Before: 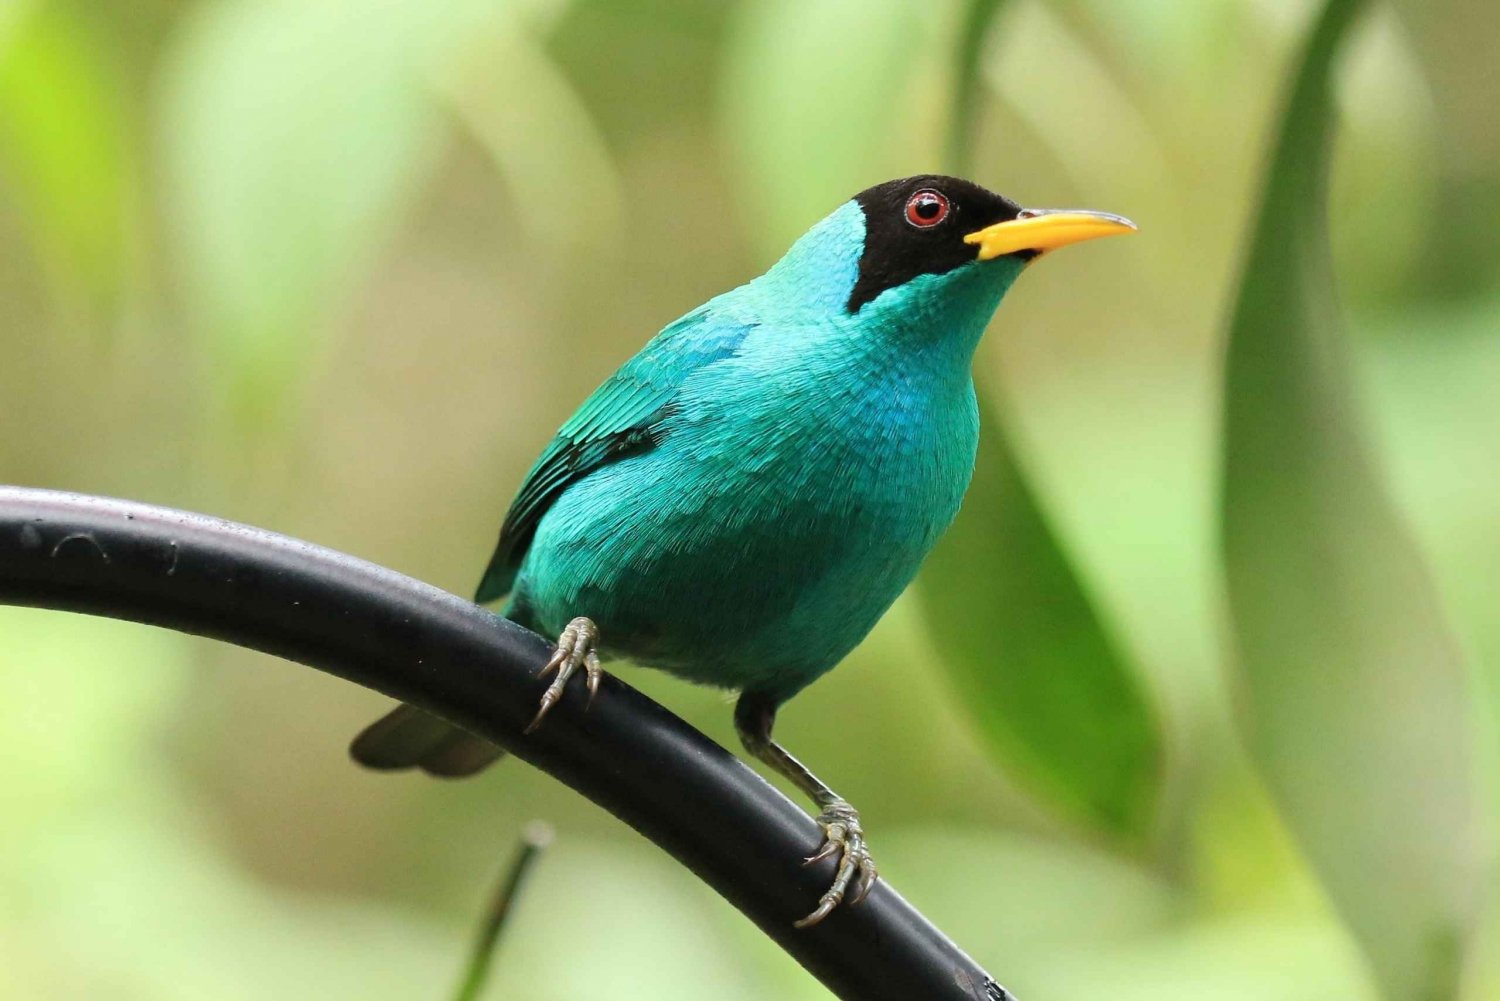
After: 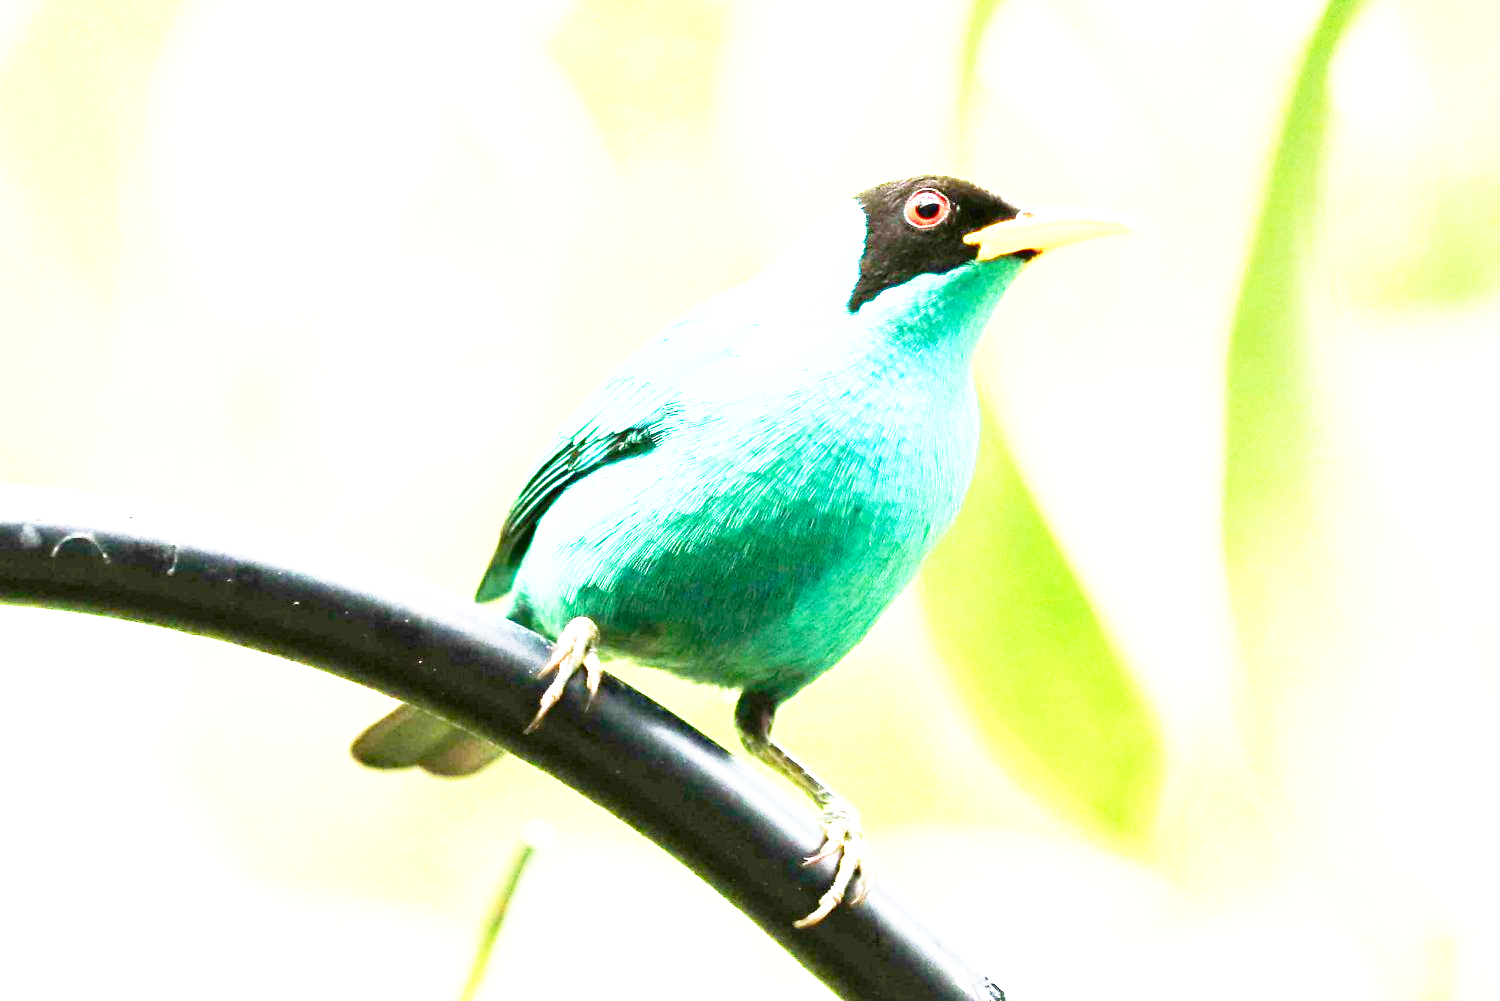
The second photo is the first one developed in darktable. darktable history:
exposure: black level correction 0, exposure 1.985 EV, compensate exposure bias true, compensate highlight preservation false
base curve: curves: ch0 [(0, 0) (0.012, 0.01) (0.073, 0.168) (0.31, 0.711) (0.645, 0.957) (1, 1)], preserve colors none
contrast brightness saturation: contrast 0.131, brightness -0.058, saturation 0.164
